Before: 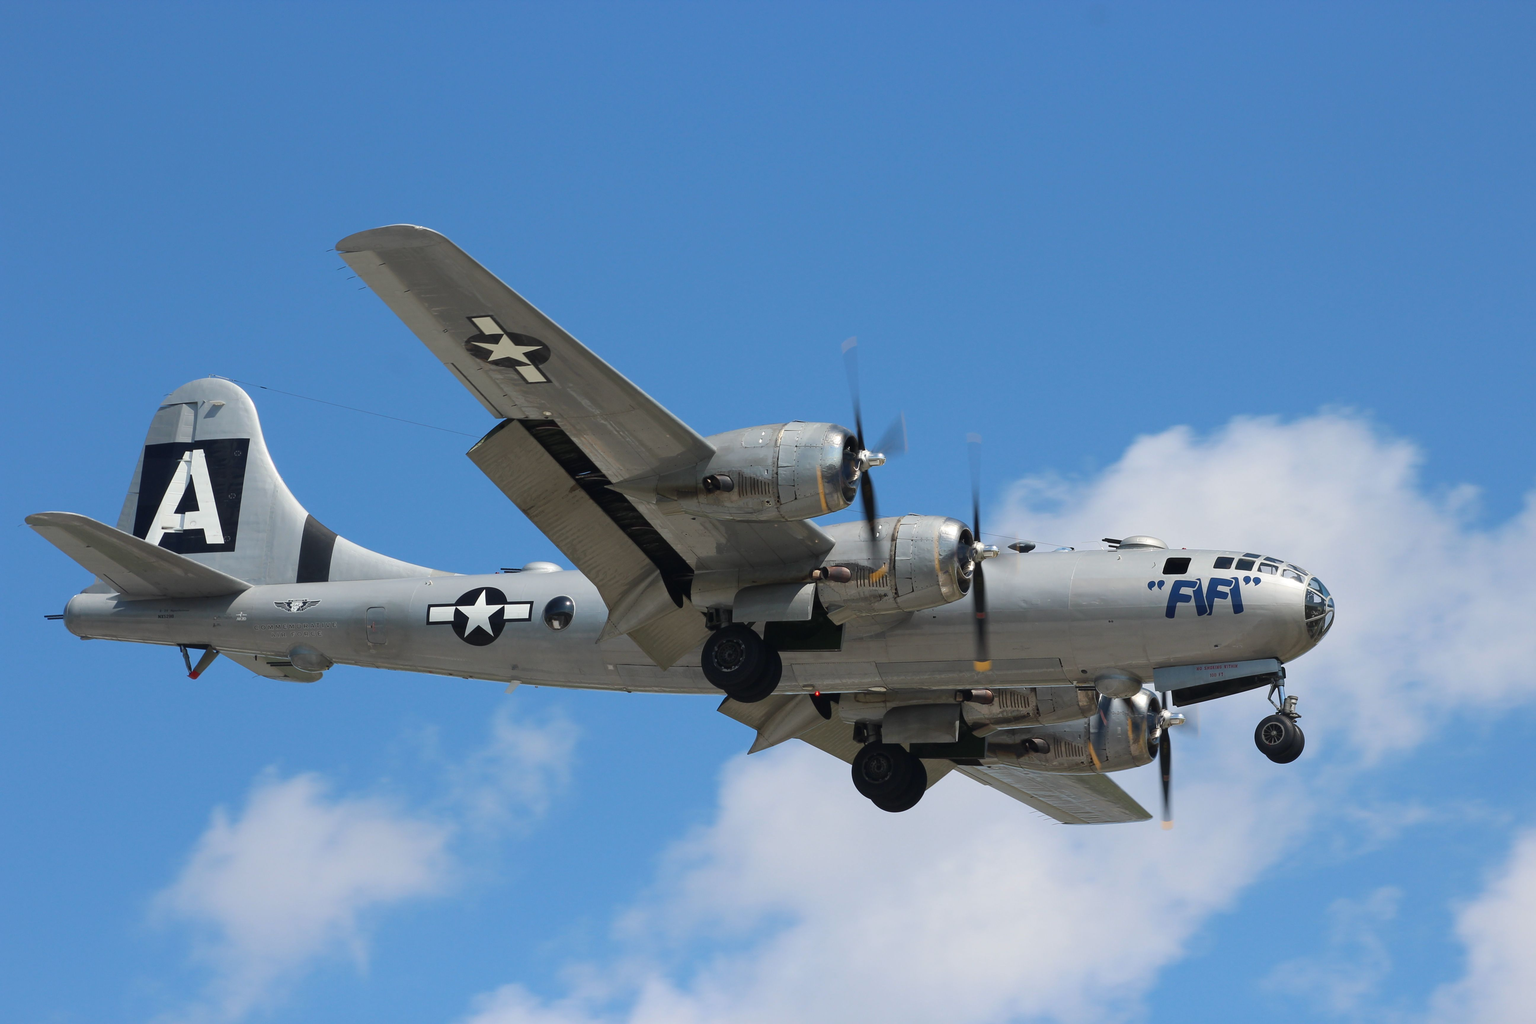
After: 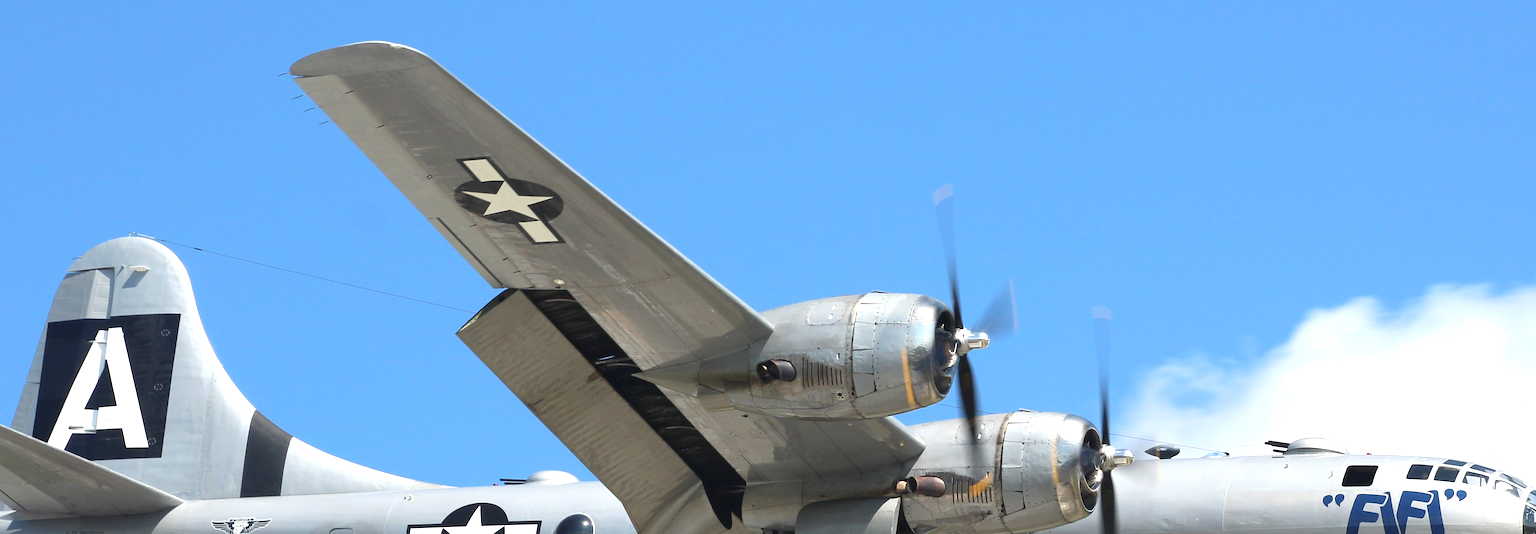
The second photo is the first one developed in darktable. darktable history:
crop: left 7.027%, top 18.773%, right 14.332%, bottom 39.957%
exposure: black level correction 0, exposure 0.893 EV, compensate exposure bias true, compensate highlight preservation false
